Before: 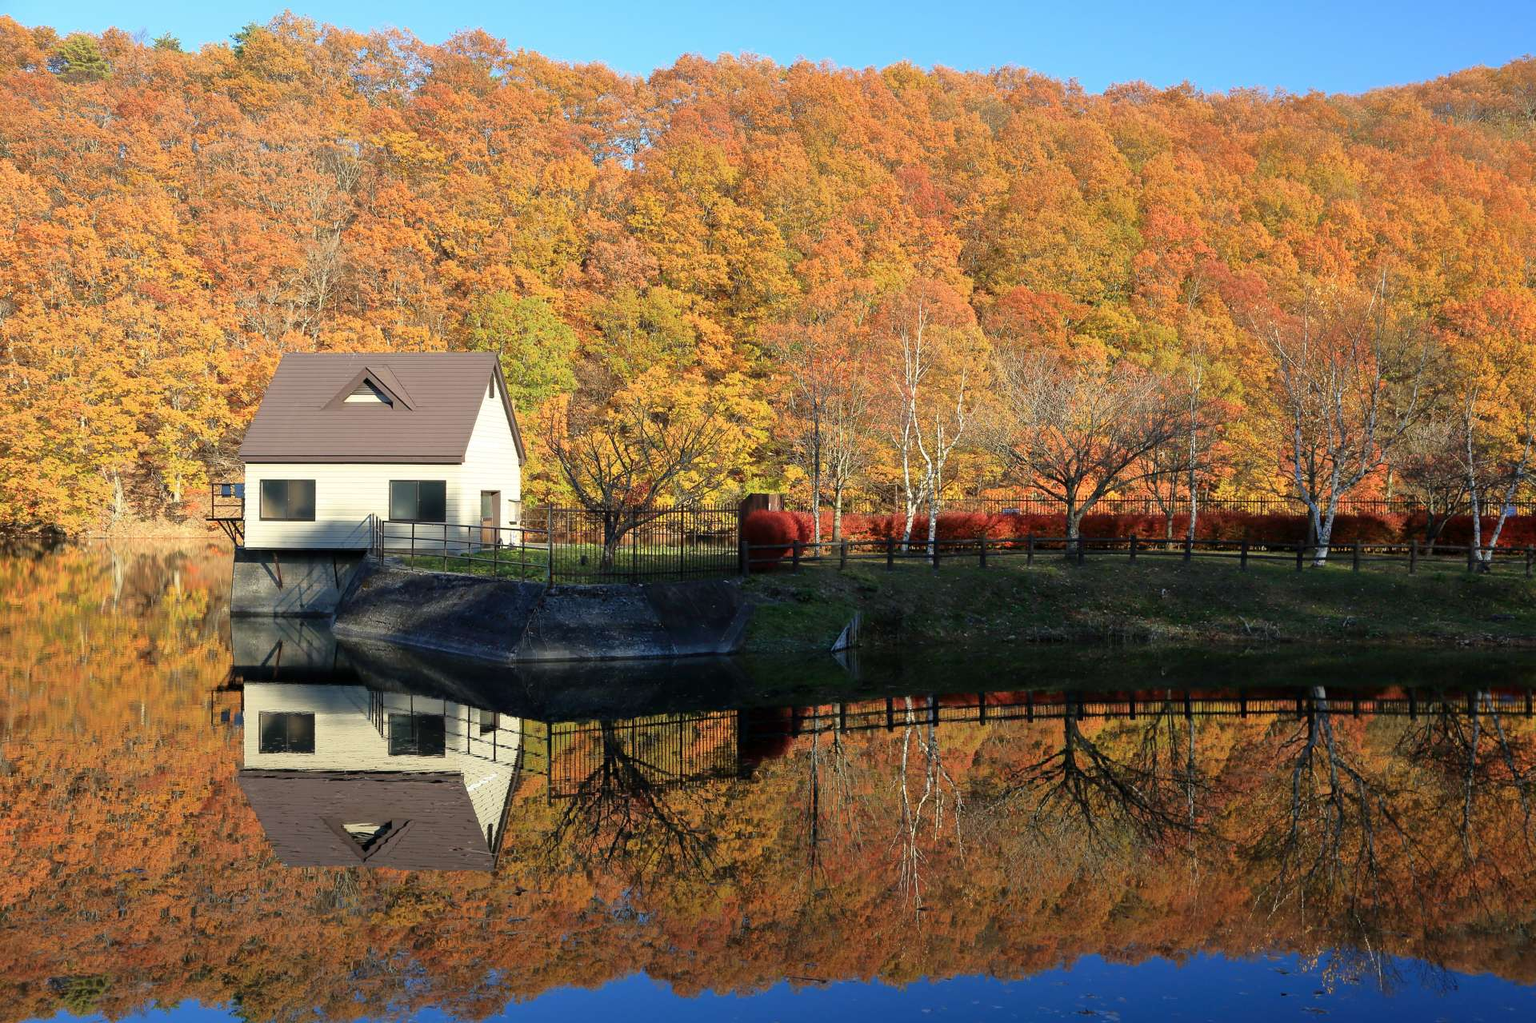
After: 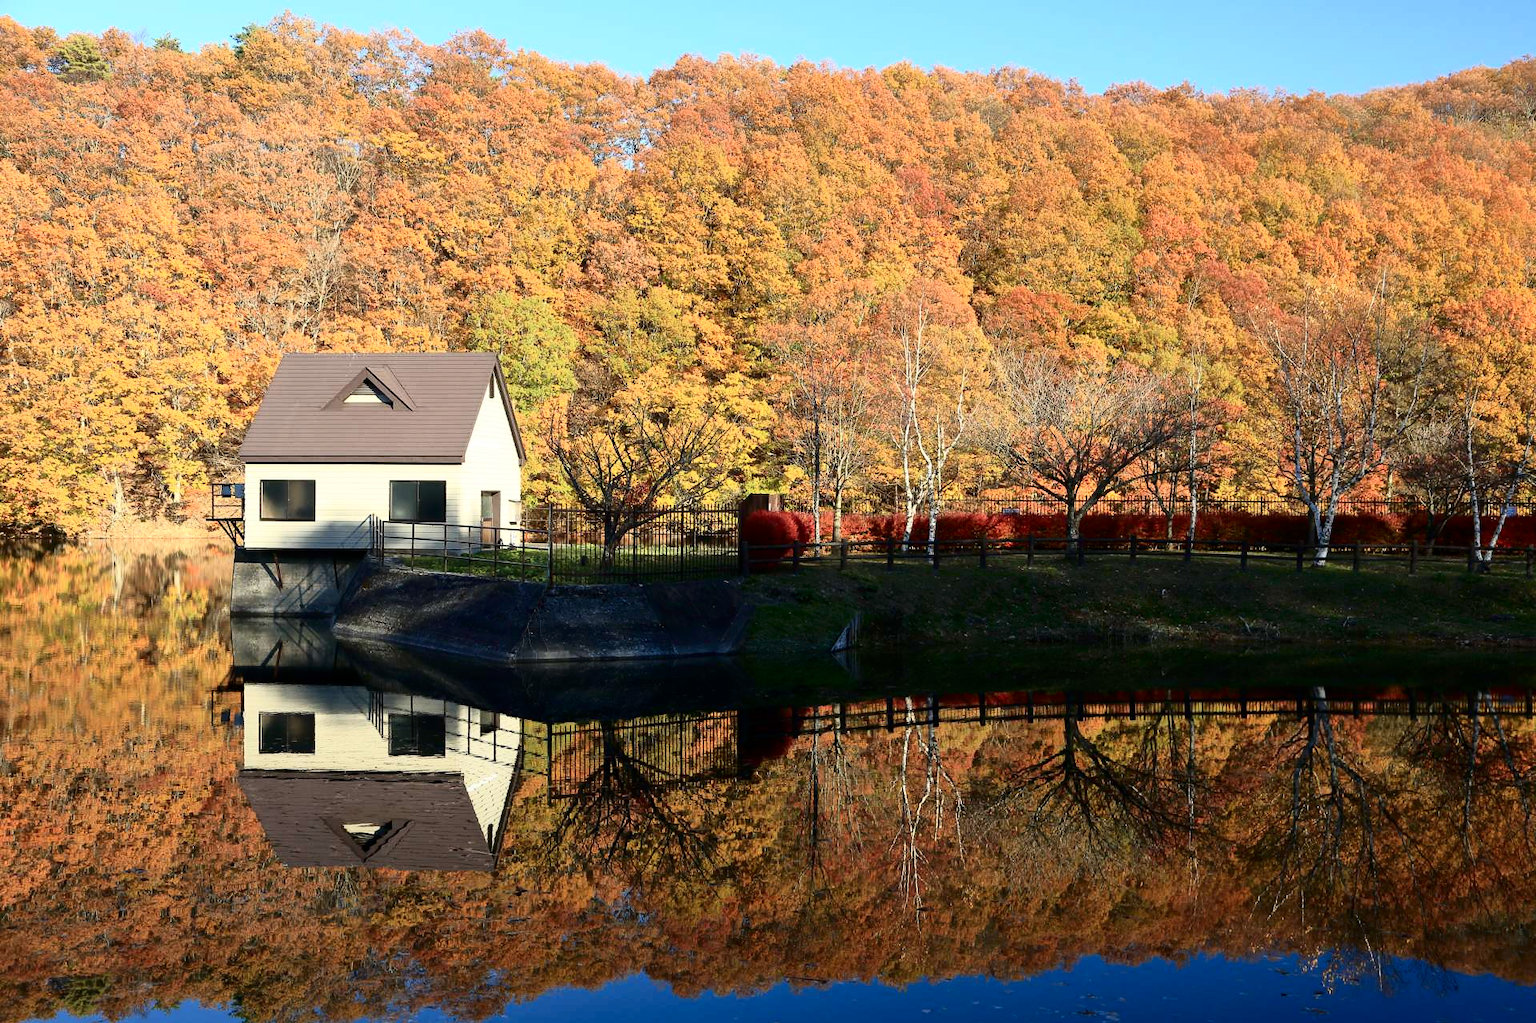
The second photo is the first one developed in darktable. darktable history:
contrast brightness saturation: contrast 0.29
